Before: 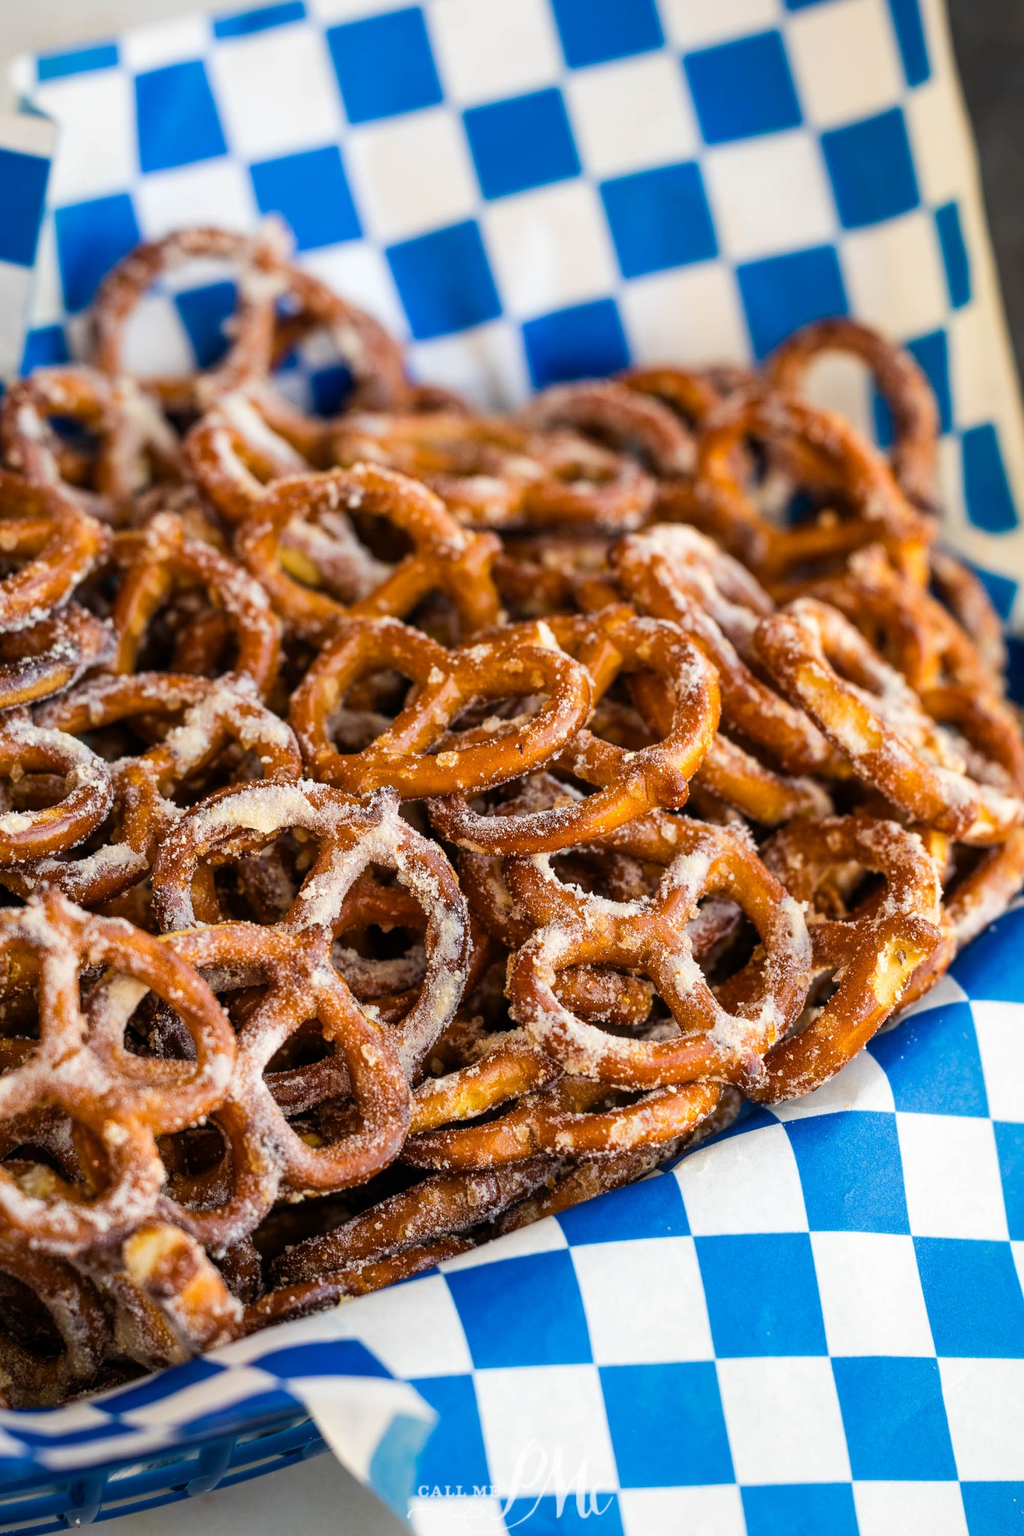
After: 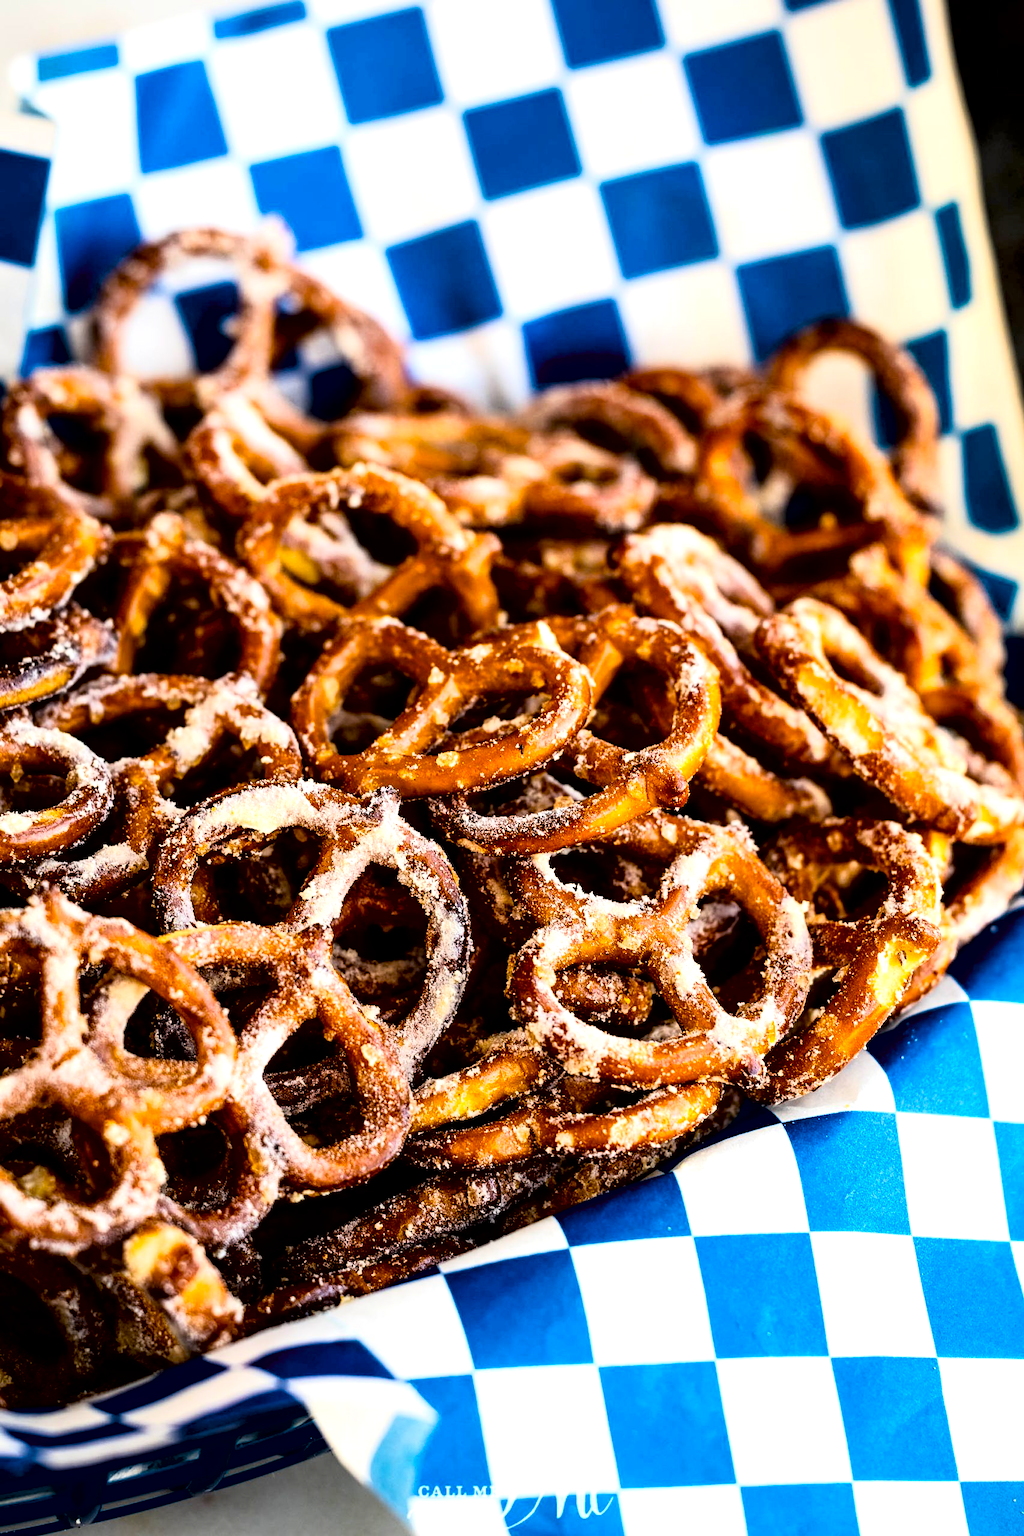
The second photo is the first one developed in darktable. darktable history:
exposure: black level correction 0.04, exposure 0.5 EV, compensate highlight preservation false
tone curve: curves: ch0 [(0, 0) (0.042, 0.01) (0.223, 0.123) (0.59, 0.574) (0.802, 0.868) (1, 1)], color space Lab, linked channels, preserve colors none
